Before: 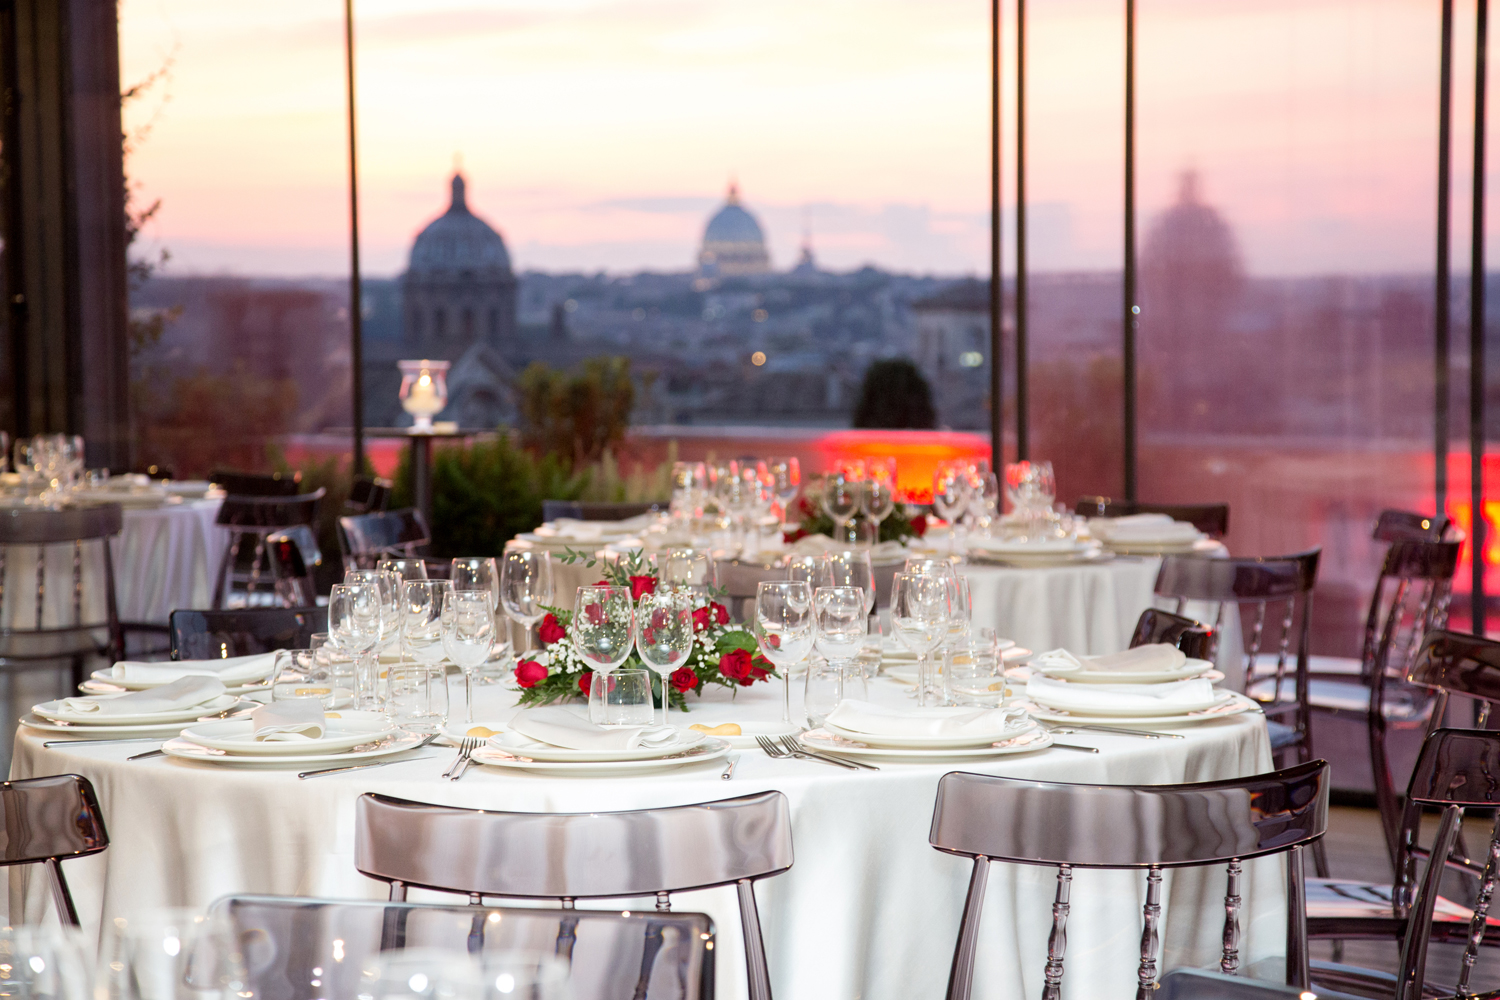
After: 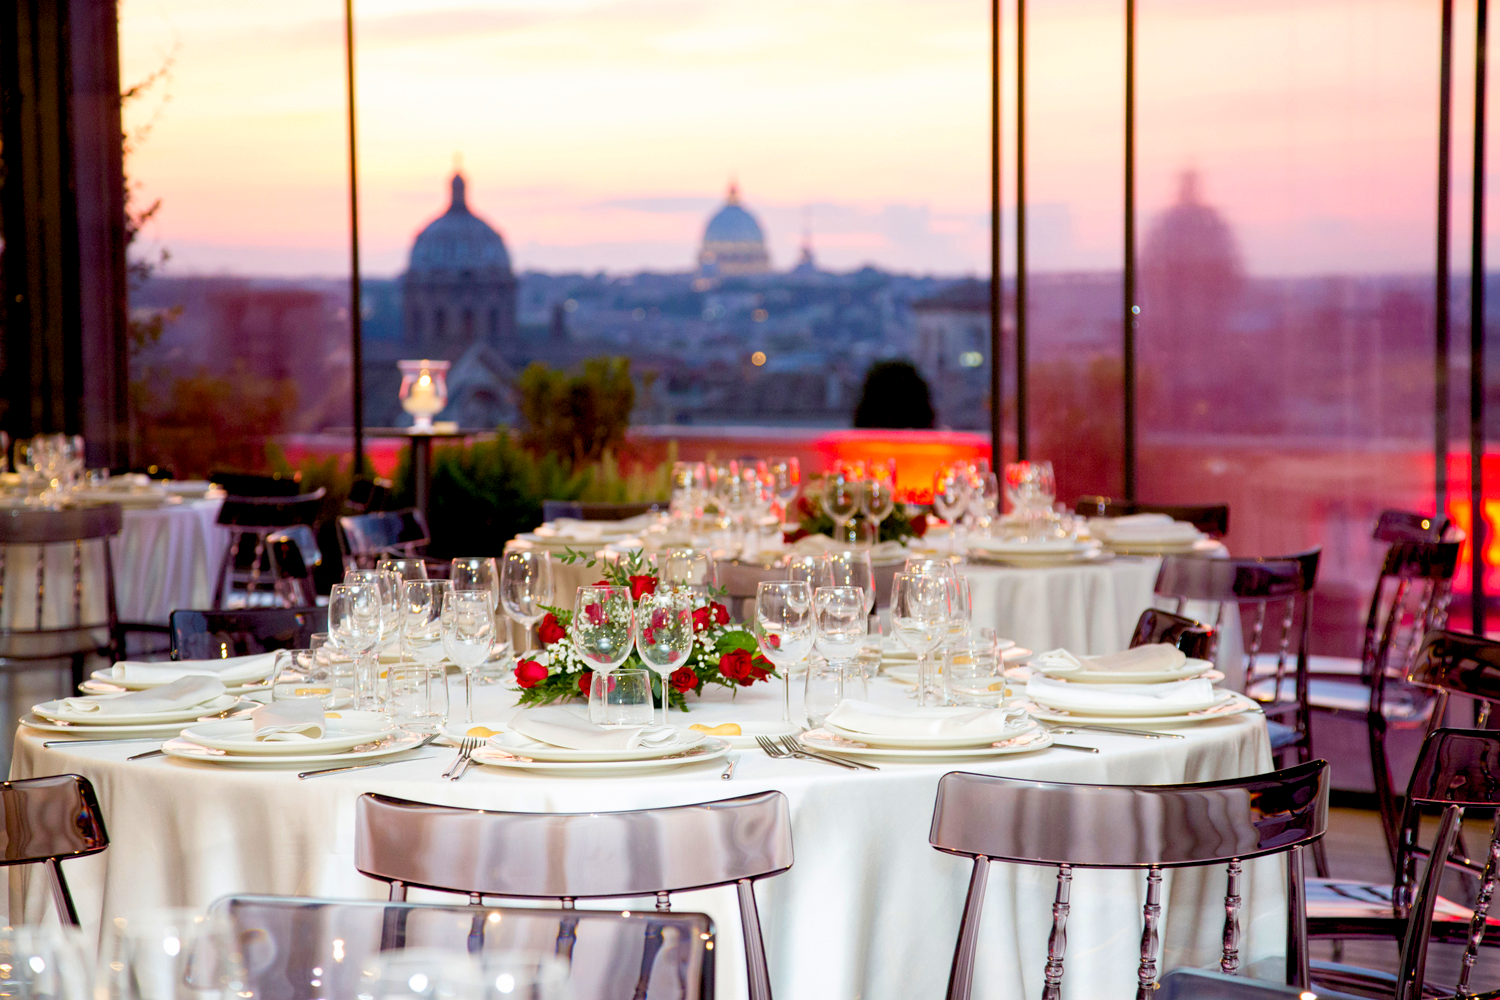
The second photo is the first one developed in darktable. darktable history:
color balance rgb: global offset › luminance -0.898%, perceptual saturation grading › global saturation 15.211%, perceptual saturation grading › highlights -19.451%, perceptual saturation grading › shadows 20.417%, global vibrance 50.285%
